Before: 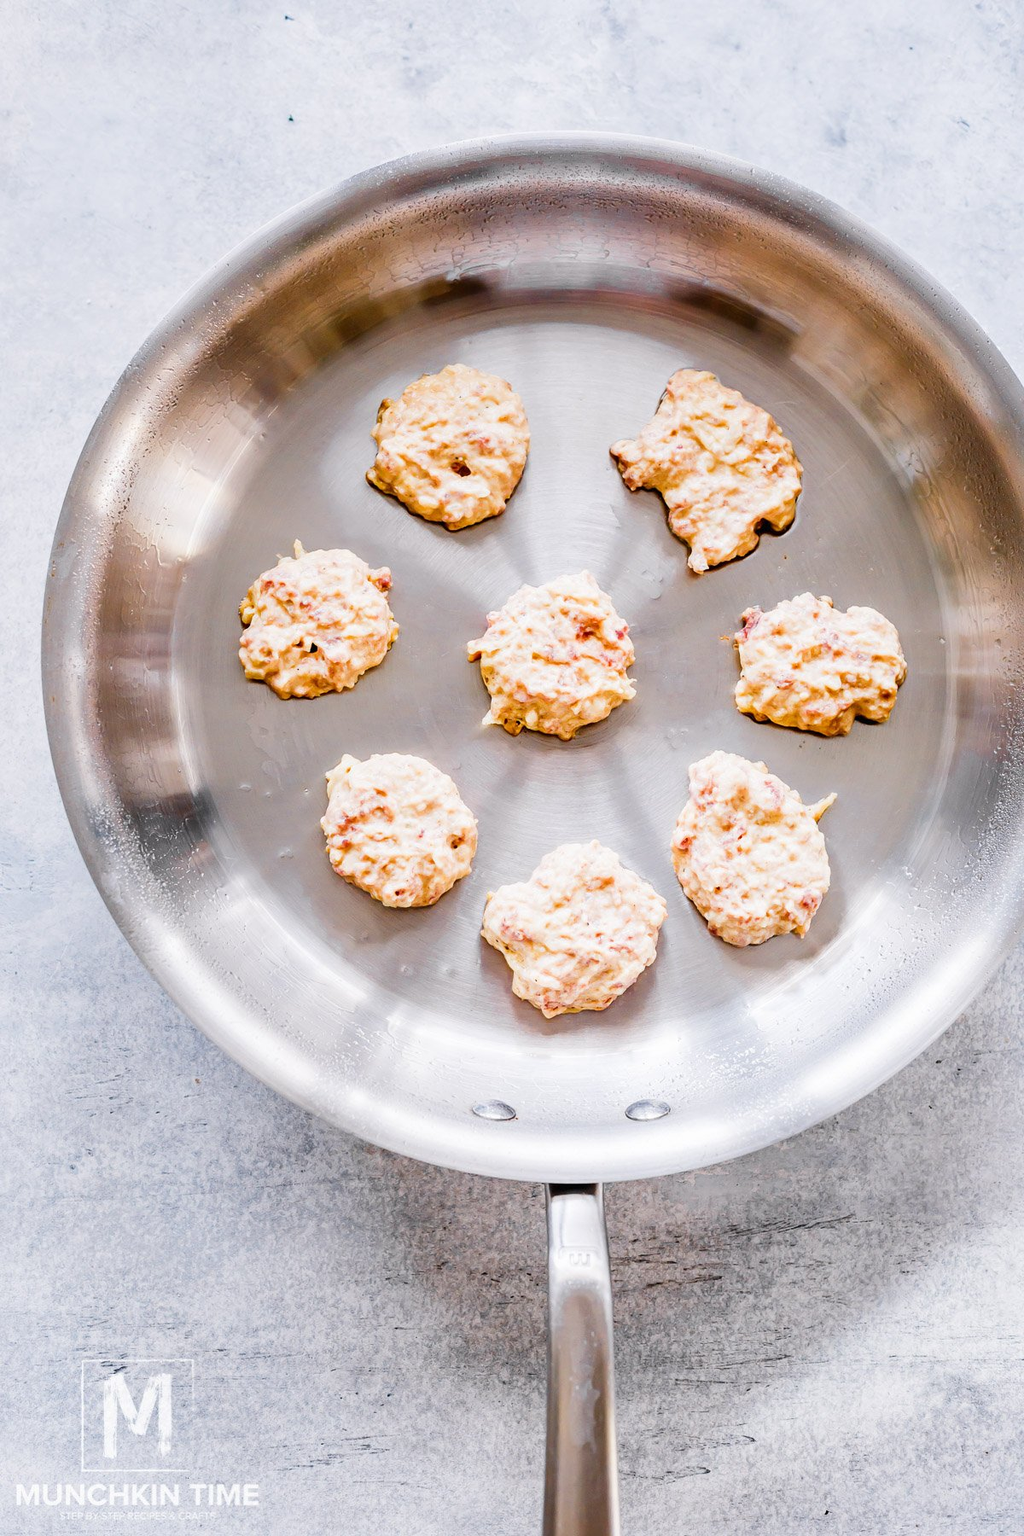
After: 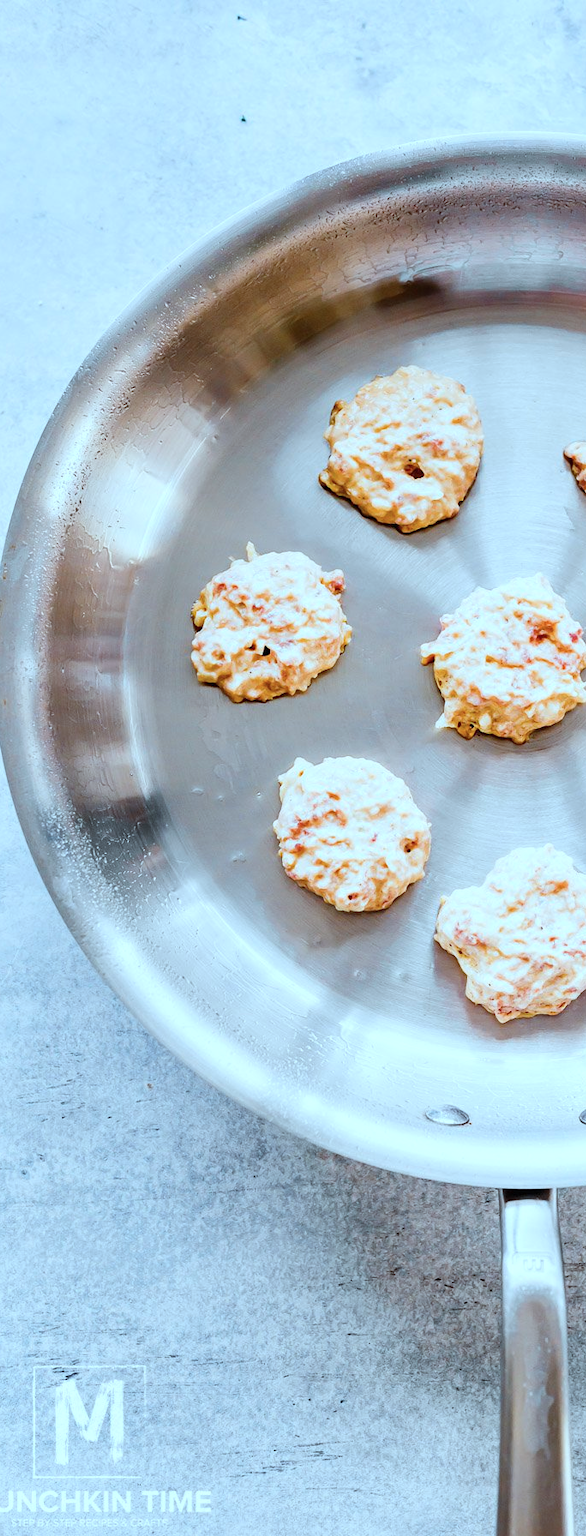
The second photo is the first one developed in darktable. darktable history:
crop: left 4.789%, right 38.152%
tone equalizer: mask exposure compensation -0.498 EV
color correction: highlights a* -12.06, highlights b* -15.85
